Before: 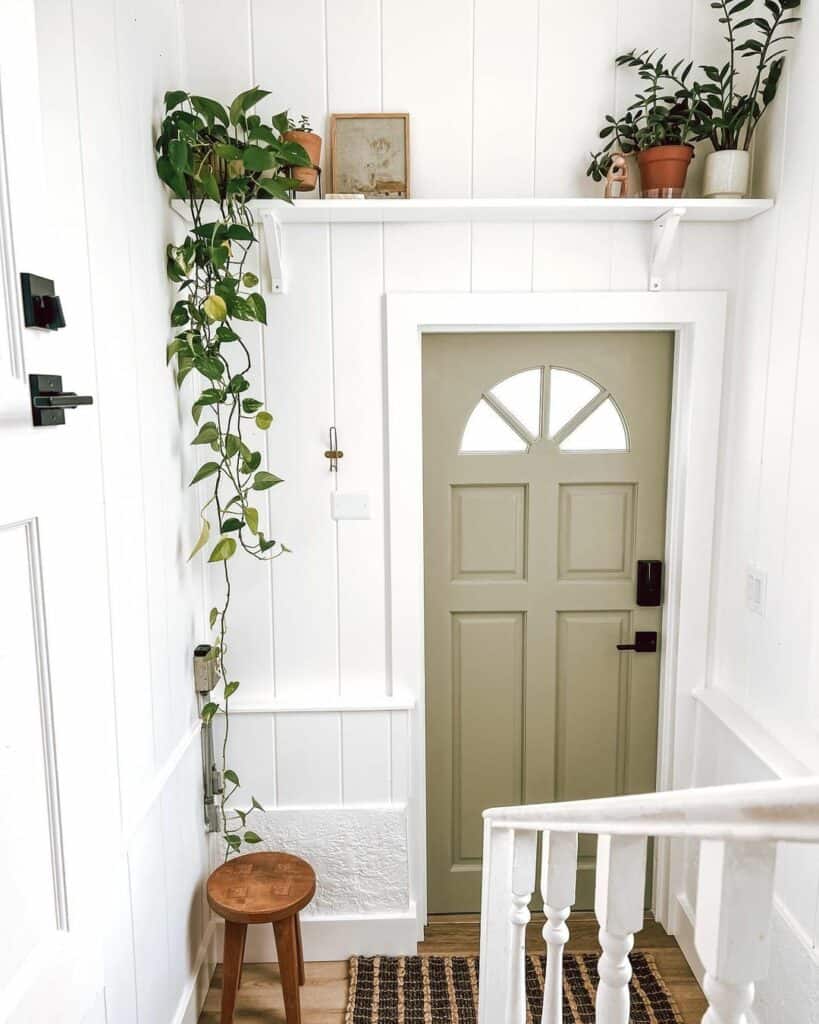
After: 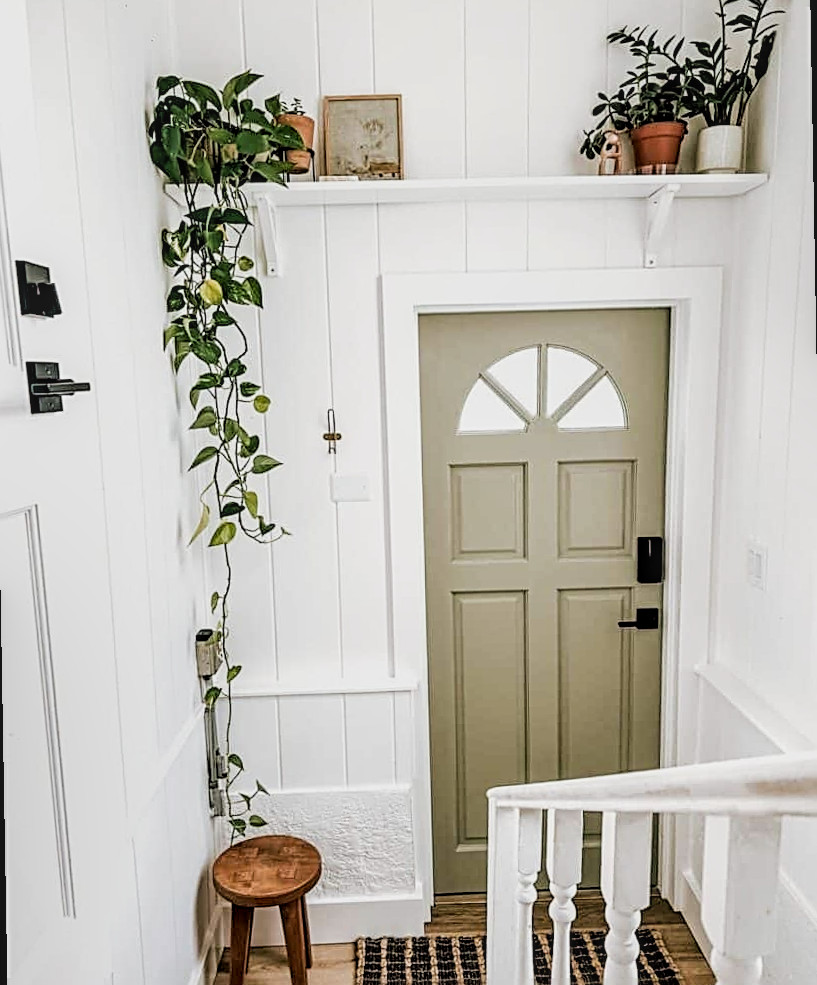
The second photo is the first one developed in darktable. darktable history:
local contrast: on, module defaults
filmic rgb: black relative exposure -5 EV, white relative exposure 3.5 EV, hardness 3.19, contrast 1.2, highlights saturation mix -50%
rotate and perspective: rotation -1°, crop left 0.011, crop right 0.989, crop top 0.025, crop bottom 0.975
sharpen: radius 2.543, amount 0.636
haze removal: compatibility mode true, adaptive false
white balance: emerald 1
